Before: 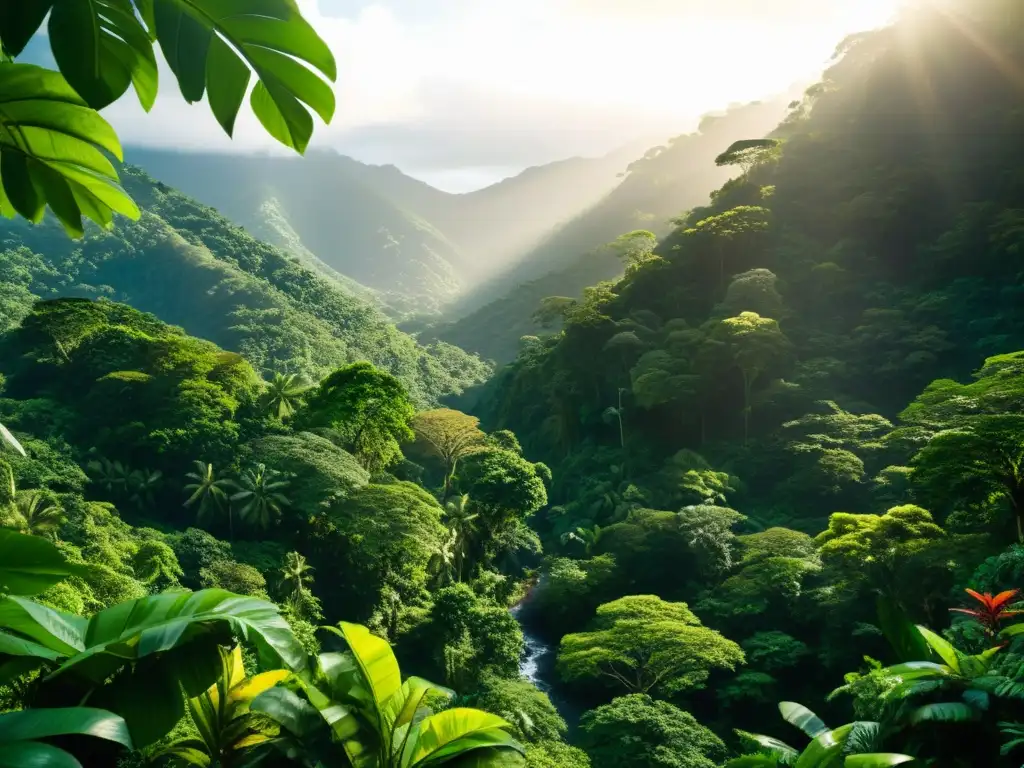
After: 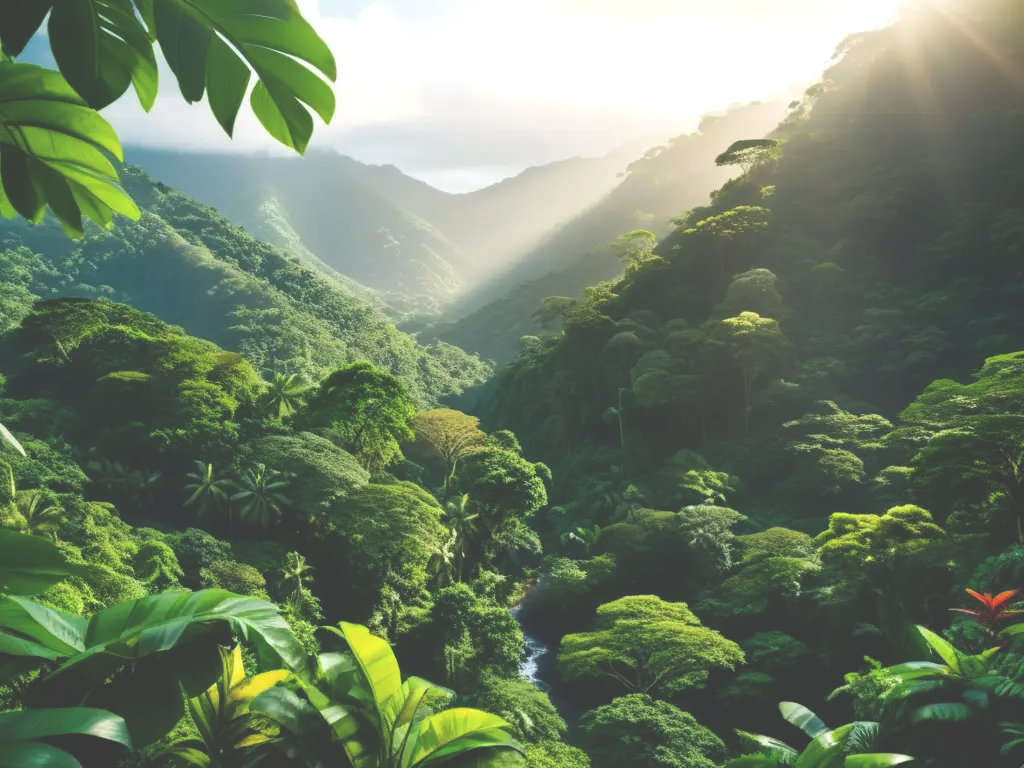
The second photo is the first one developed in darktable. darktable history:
exposure: black level correction -0.041, exposure 0.064 EV, compensate exposure bias true, compensate highlight preservation false
